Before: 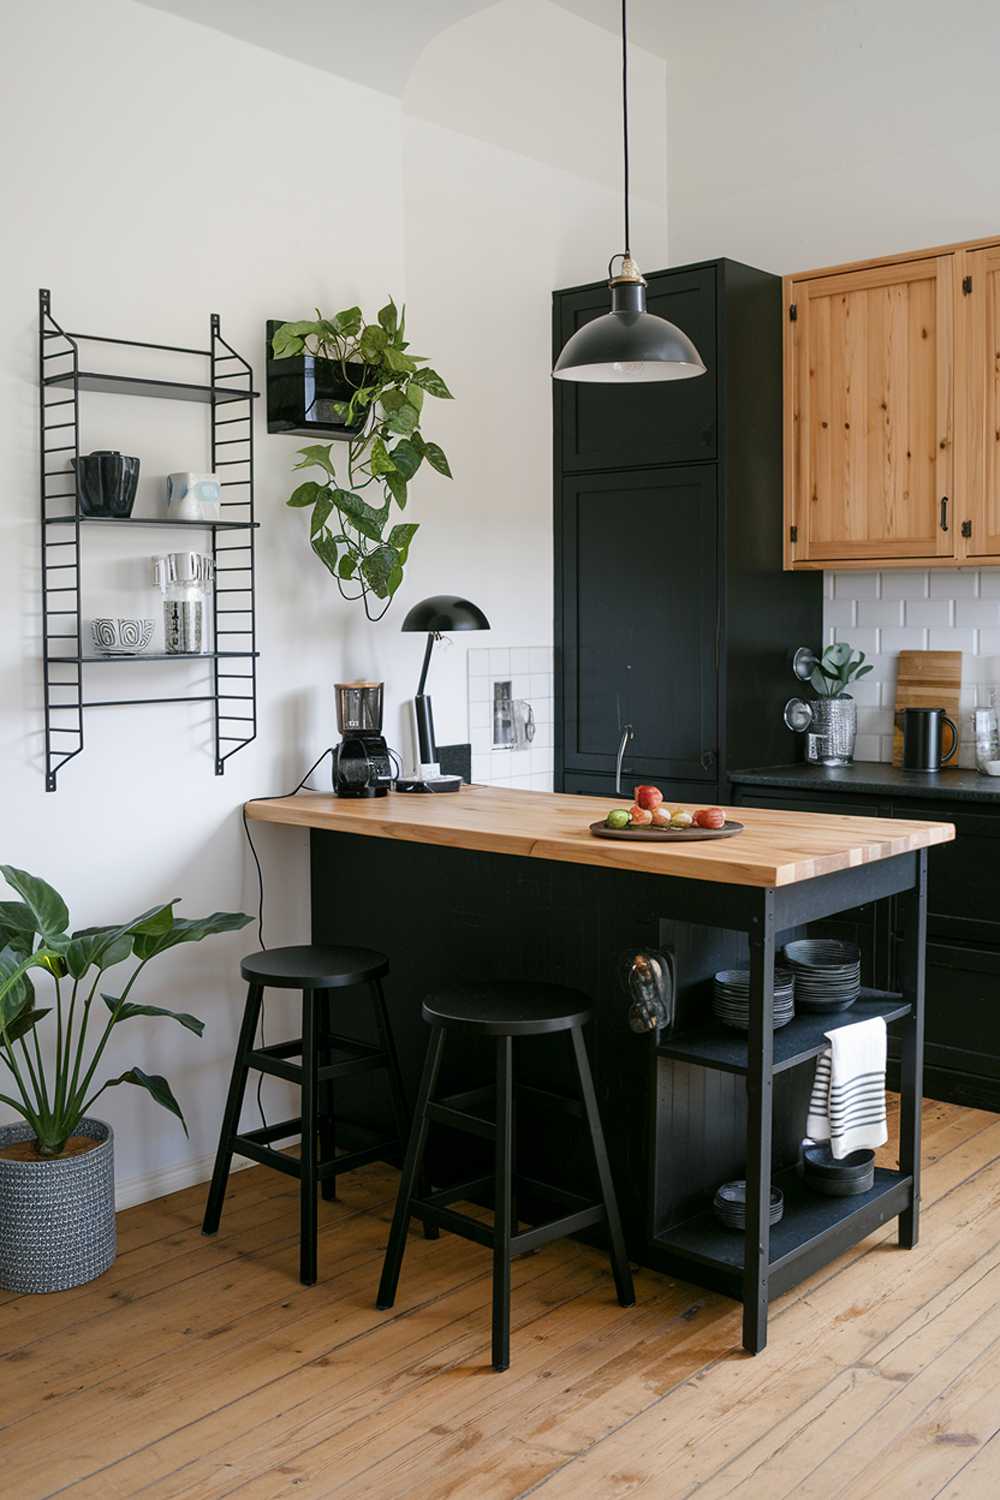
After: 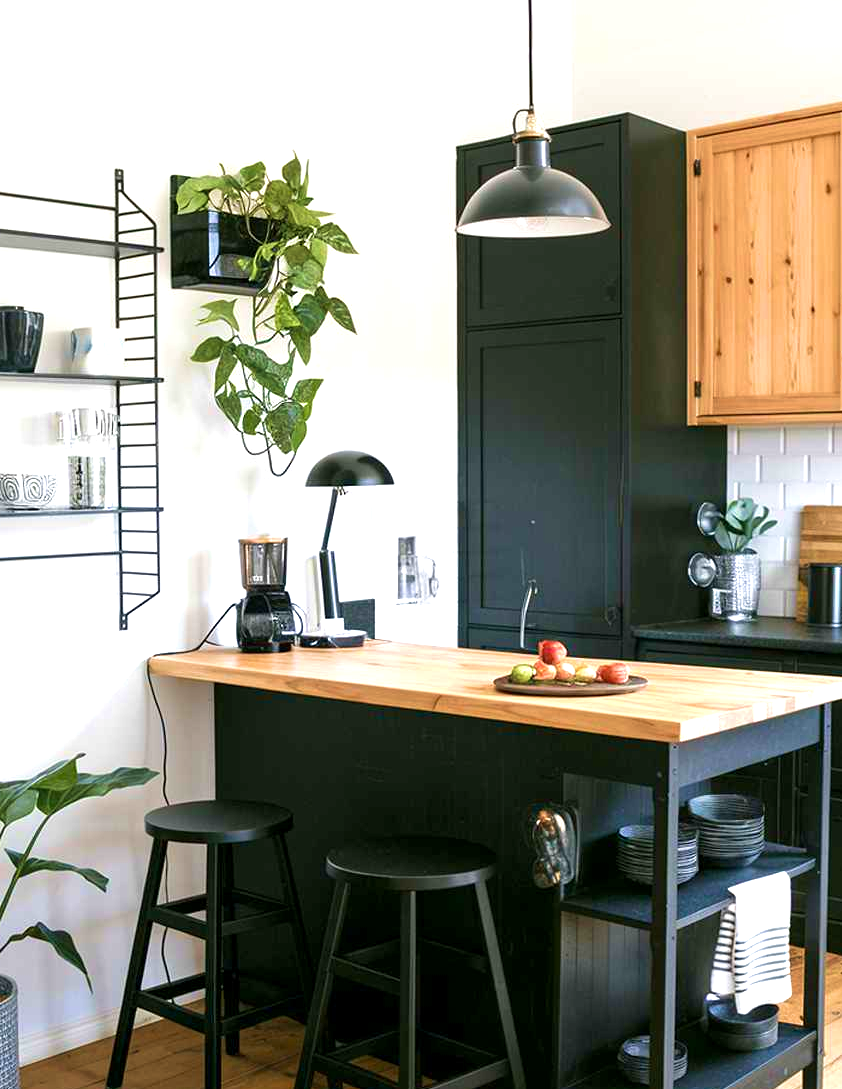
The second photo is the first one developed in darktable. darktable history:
crop and rotate: left 9.641%, top 9.67%, right 6.063%, bottom 17.666%
exposure: black level correction 0.001, exposure 1.043 EV, compensate highlight preservation false
velvia: strength 40.57%
